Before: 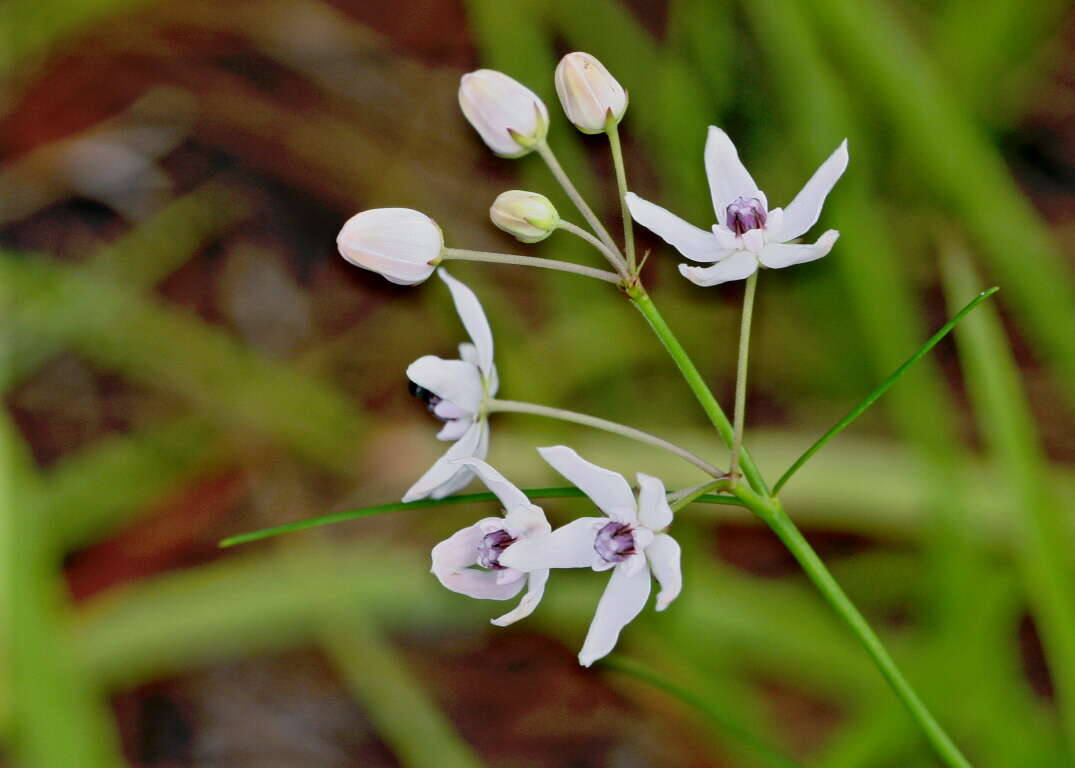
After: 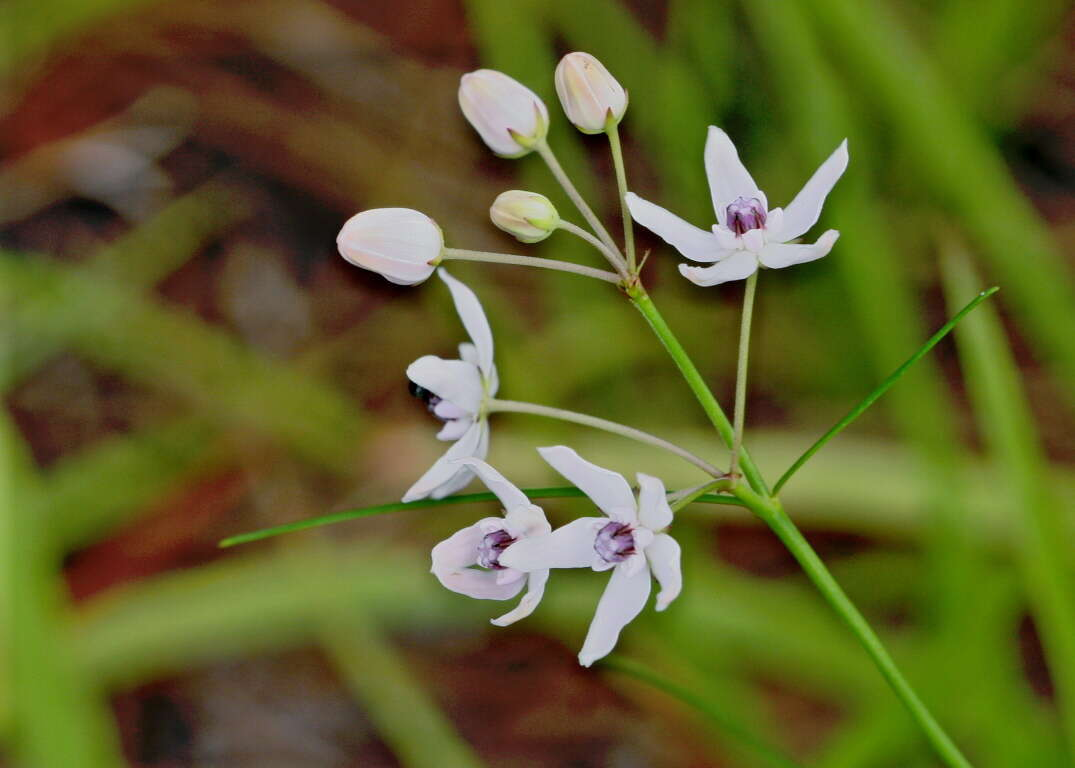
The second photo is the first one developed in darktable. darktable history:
shadows and highlights: shadows 30.23, highlights color adjustment 45.38%
